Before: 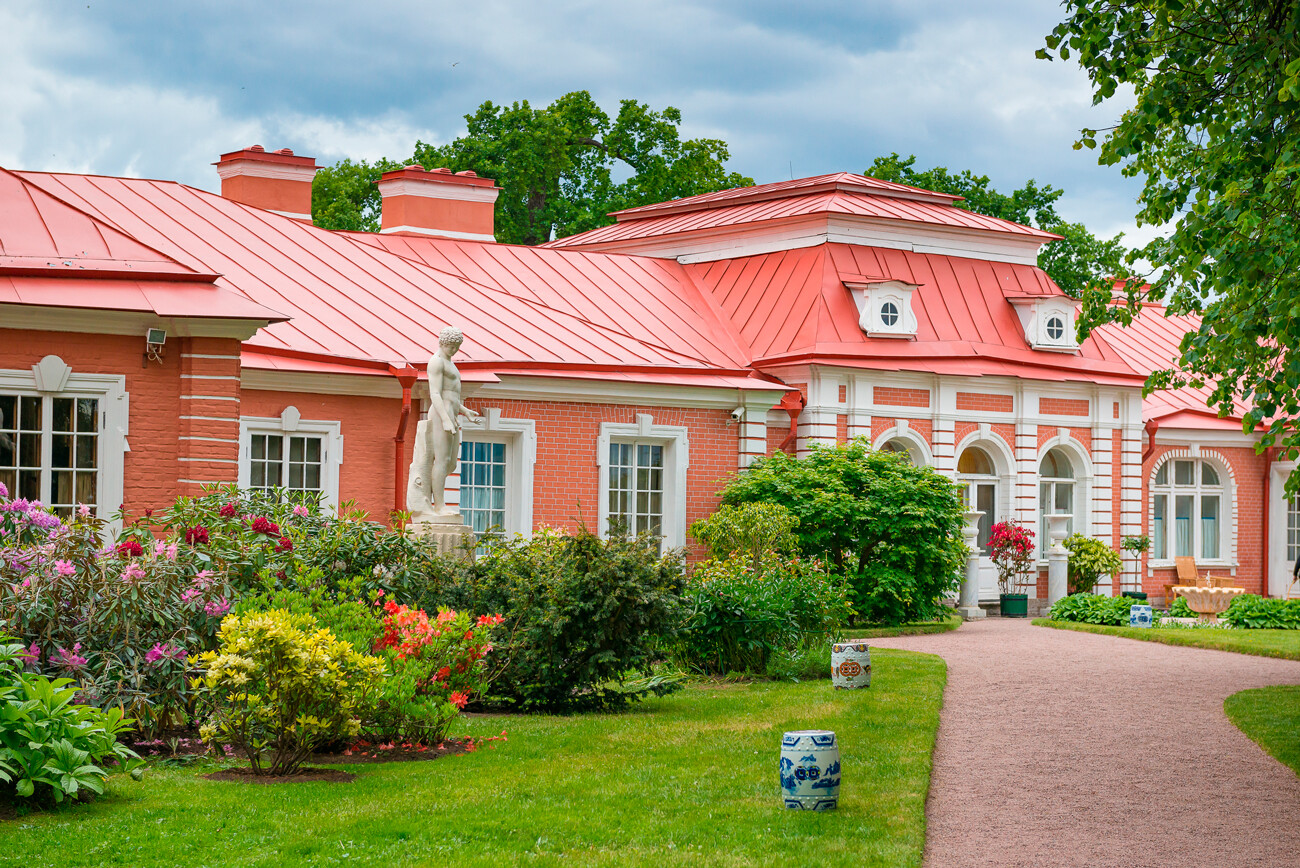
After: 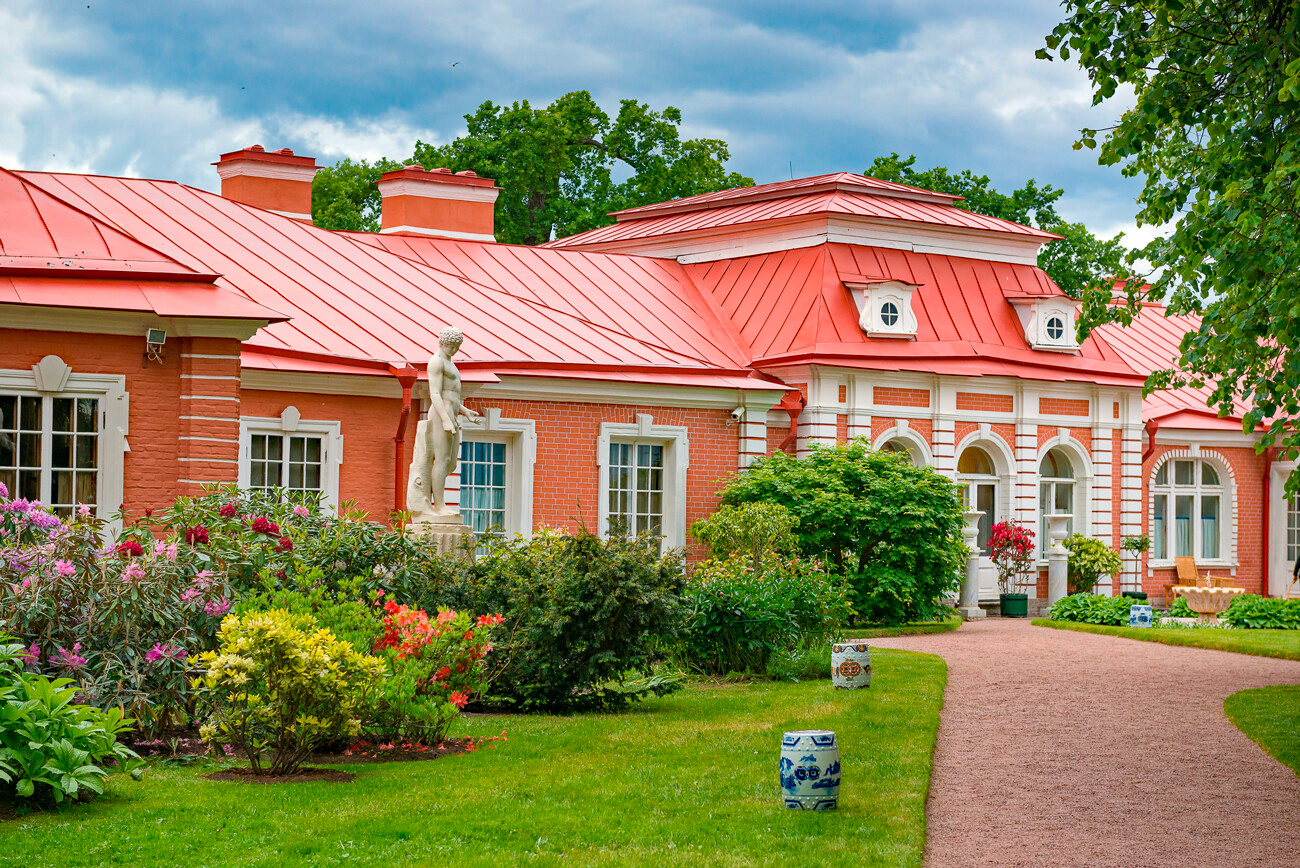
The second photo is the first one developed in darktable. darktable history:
haze removal: strength 0.519, distance 0.921, compatibility mode true, adaptive false
